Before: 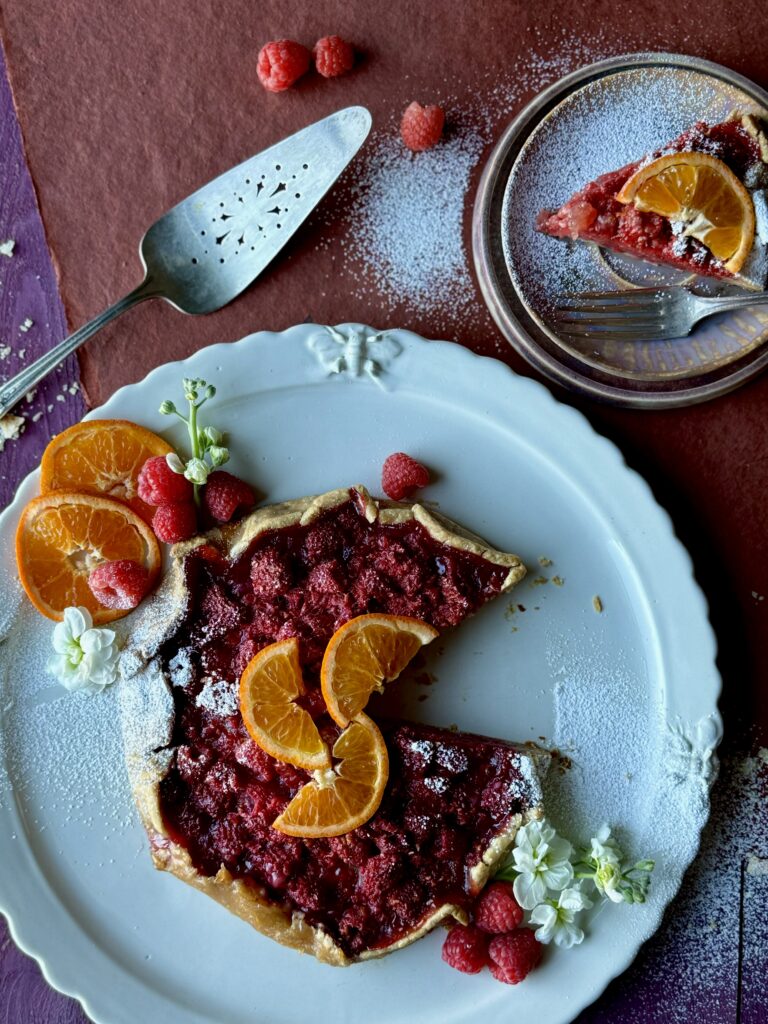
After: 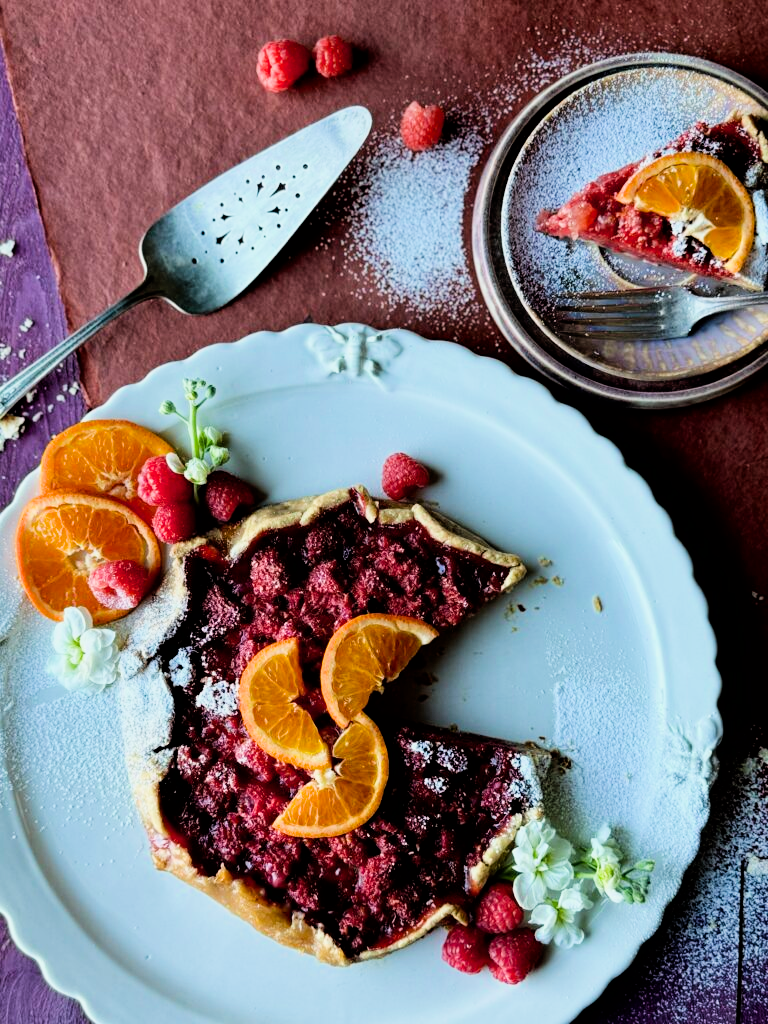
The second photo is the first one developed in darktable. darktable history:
exposure: black level correction 0, exposure 0.702 EV, compensate highlight preservation false
filmic rgb: black relative exposure -5.02 EV, white relative exposure 3.98 EV, hardness 2.89, contrast 1.299
